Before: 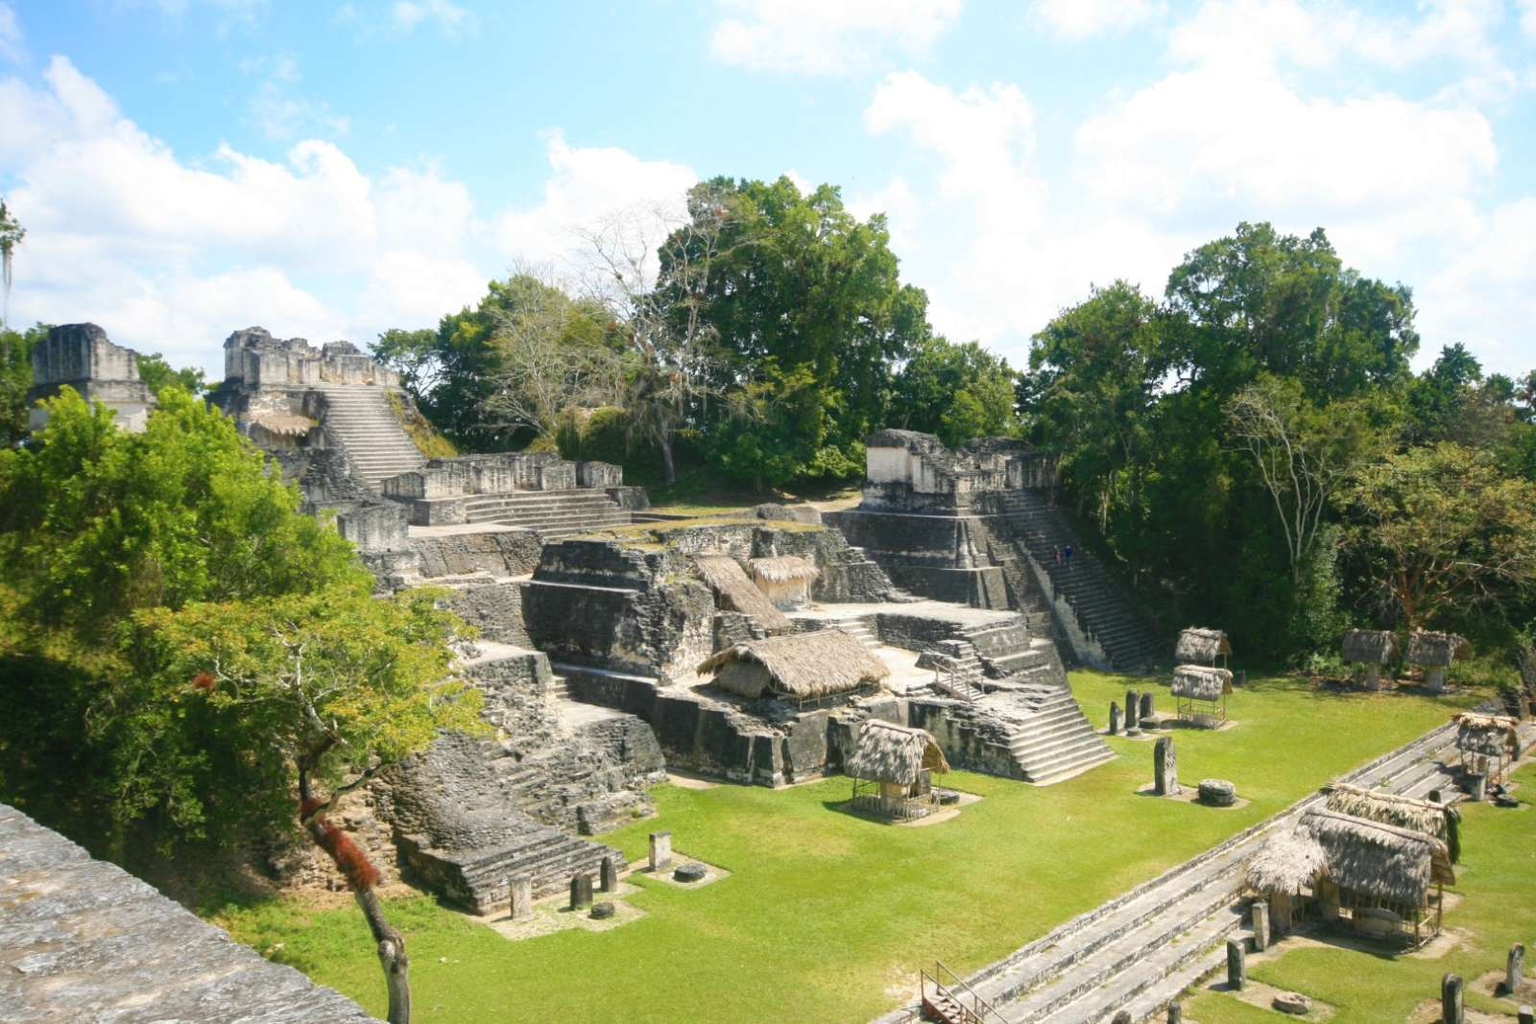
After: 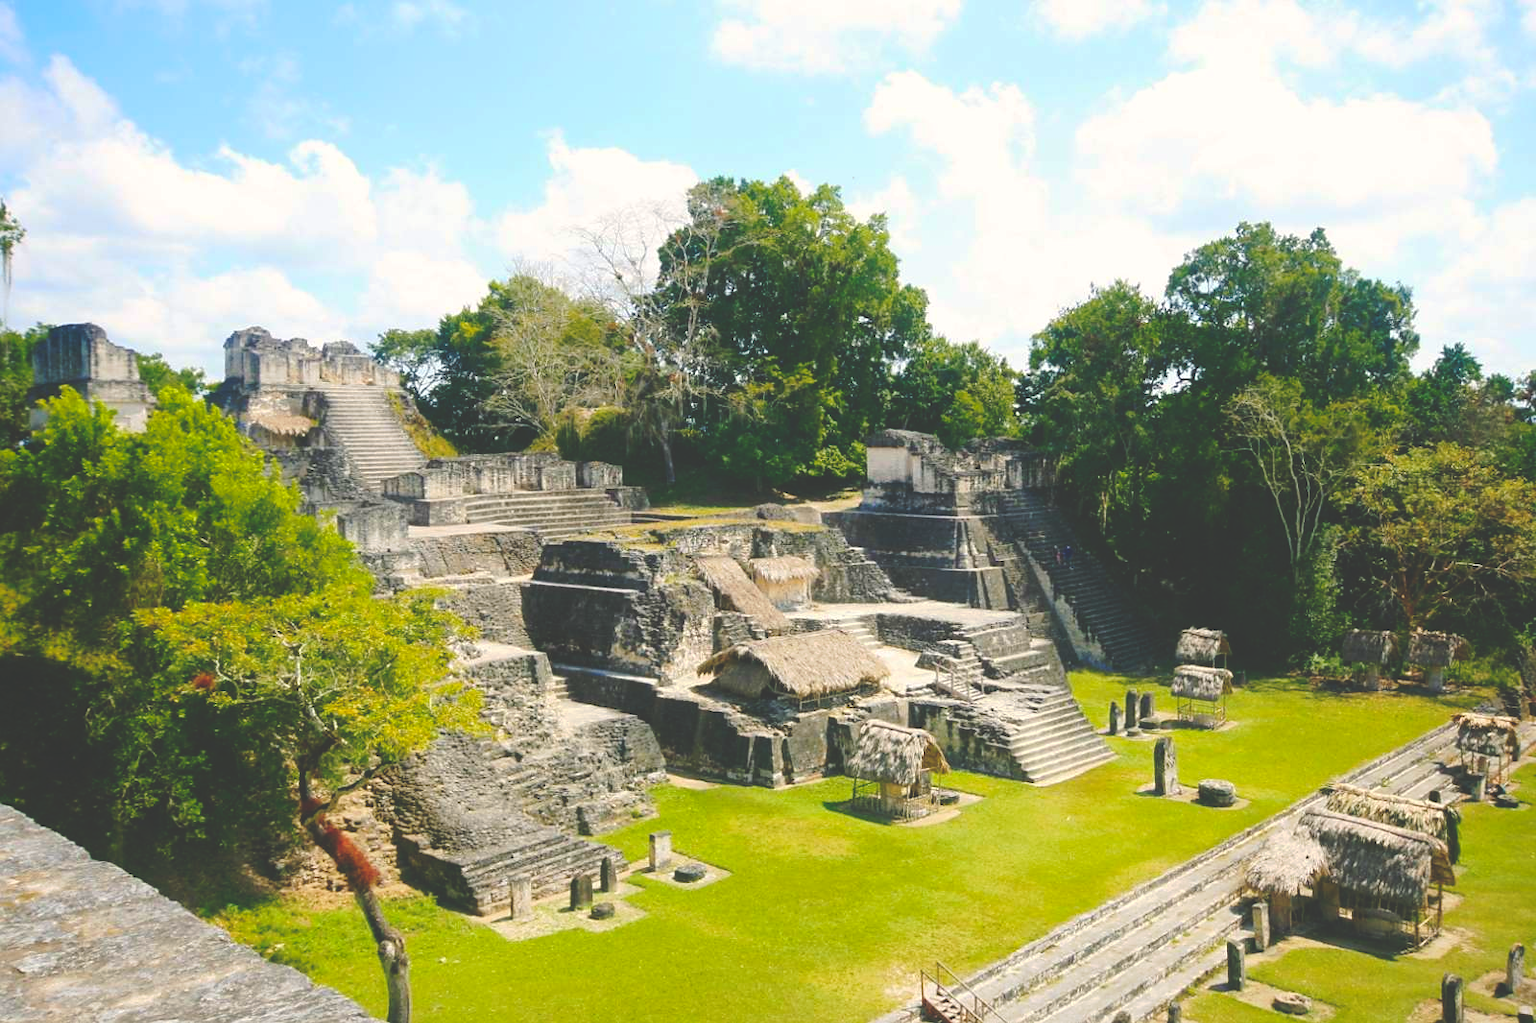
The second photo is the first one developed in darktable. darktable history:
crop: bottom 0.065%
tone curve: curves: ch0 [(0, 0) (0.003, 0.211) (0.011, 0.211) (0.025, 0.215) (0.044, 0.218) (0.069, 0.224) (0.1, 0.227) (0.136, 0.233) (0.177, 0.247) (0.224, 0.275) (0.277, 0.309) (0.335, 0.366) (0.399, 0.438) (0.468, 0.515) (0.543, 0.586) (0.623, 0.658) (0.709, 0.735) (0.801, 0.821) (0.898, 0.889) (1, 1)], preserve colors none
sharpen: radius 1.551, amount 0.374, threshold 1.457
color balance rgb: highlights gain › chroma 1.073%, highlights gain › hue 67.51°, perceptual saturation grading › global saturation 0.814%, global vibrance 43.355%
